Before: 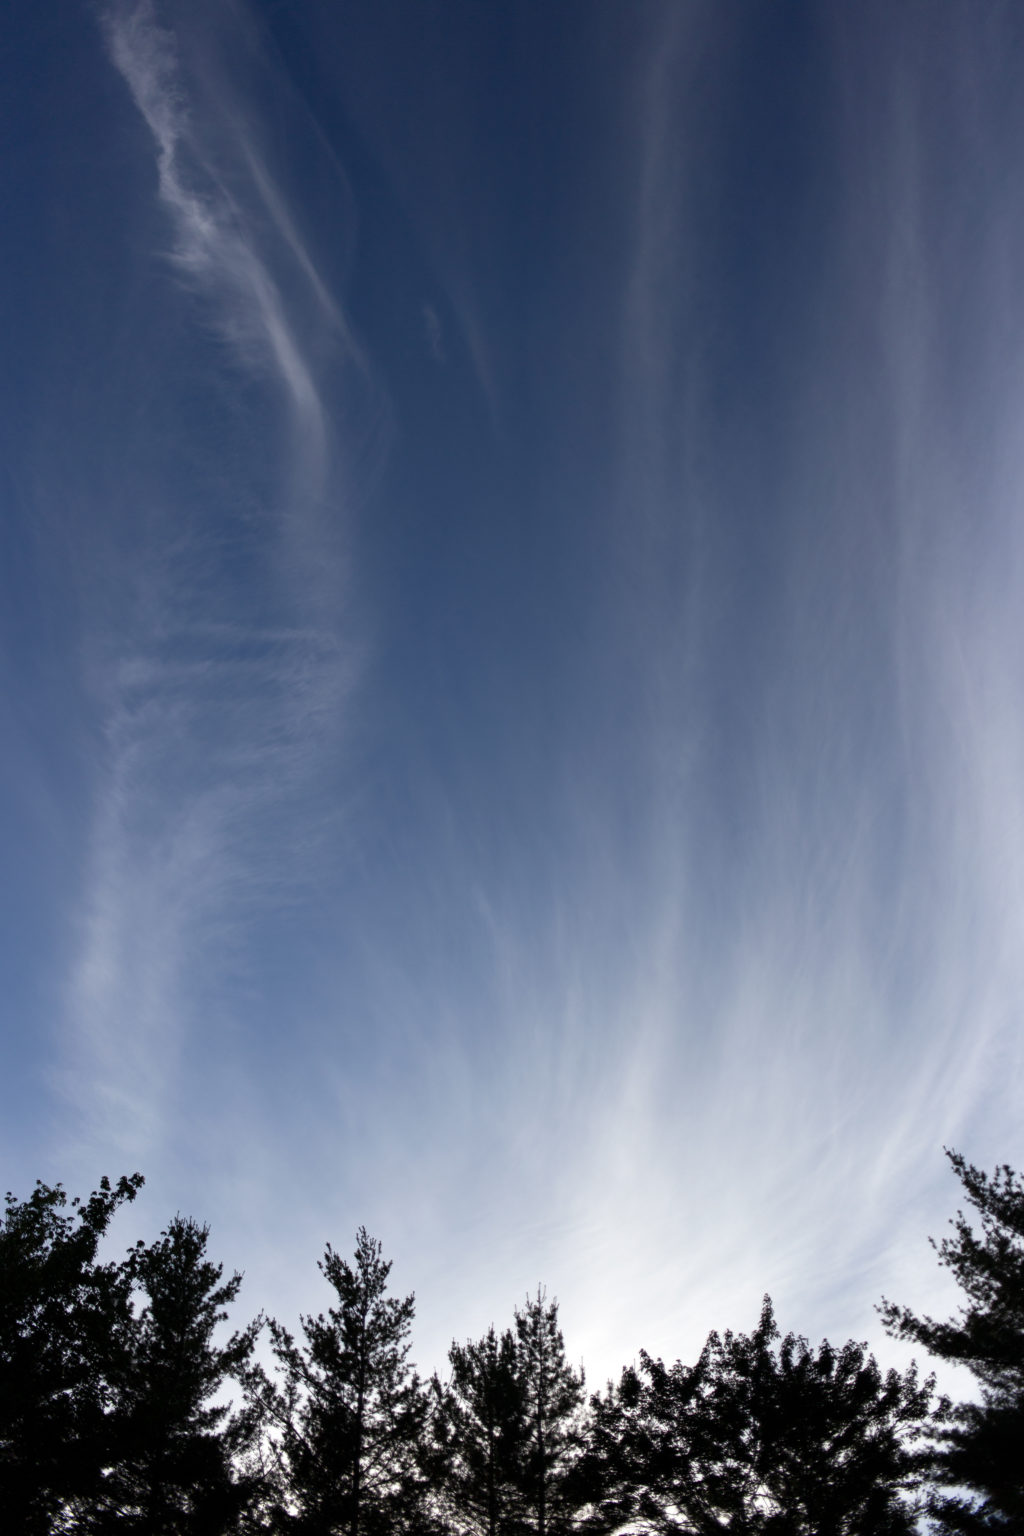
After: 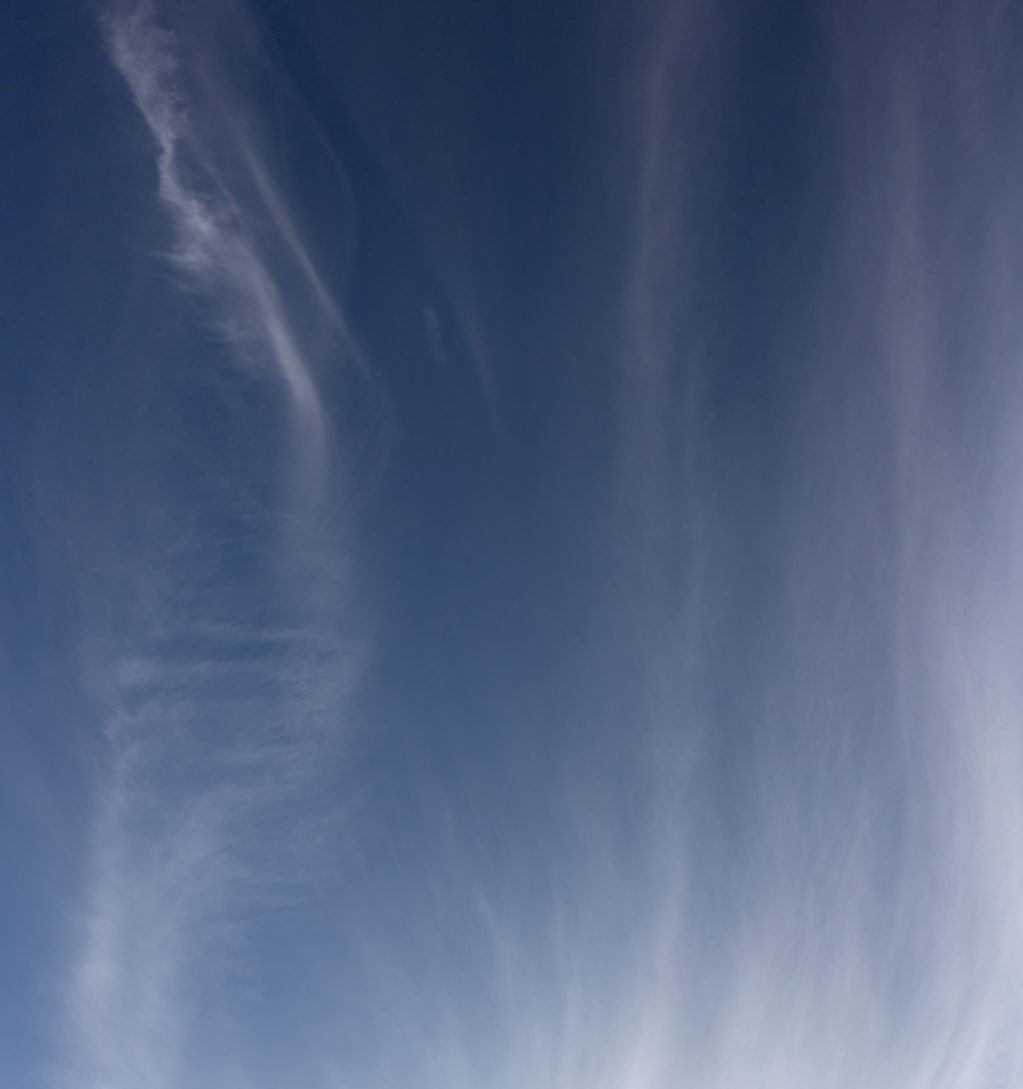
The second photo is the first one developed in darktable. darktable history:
crop: right 0.001%, bottom 29.069%
